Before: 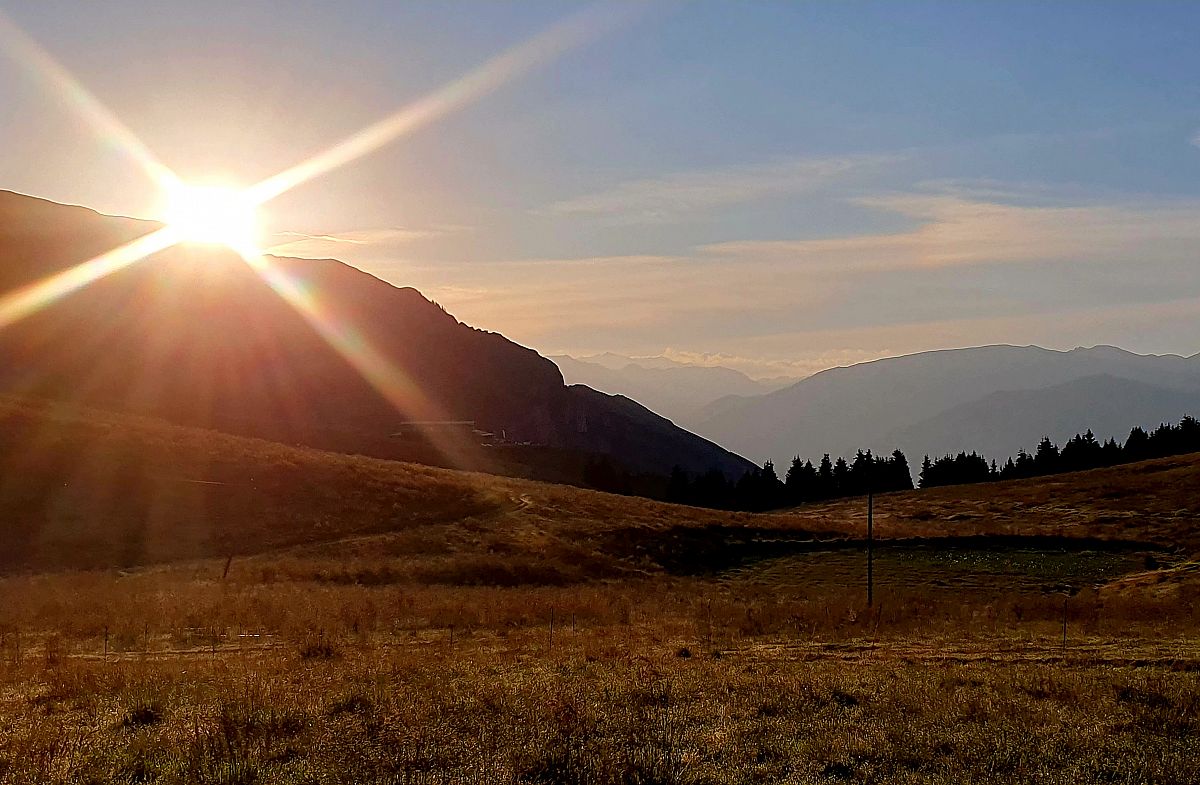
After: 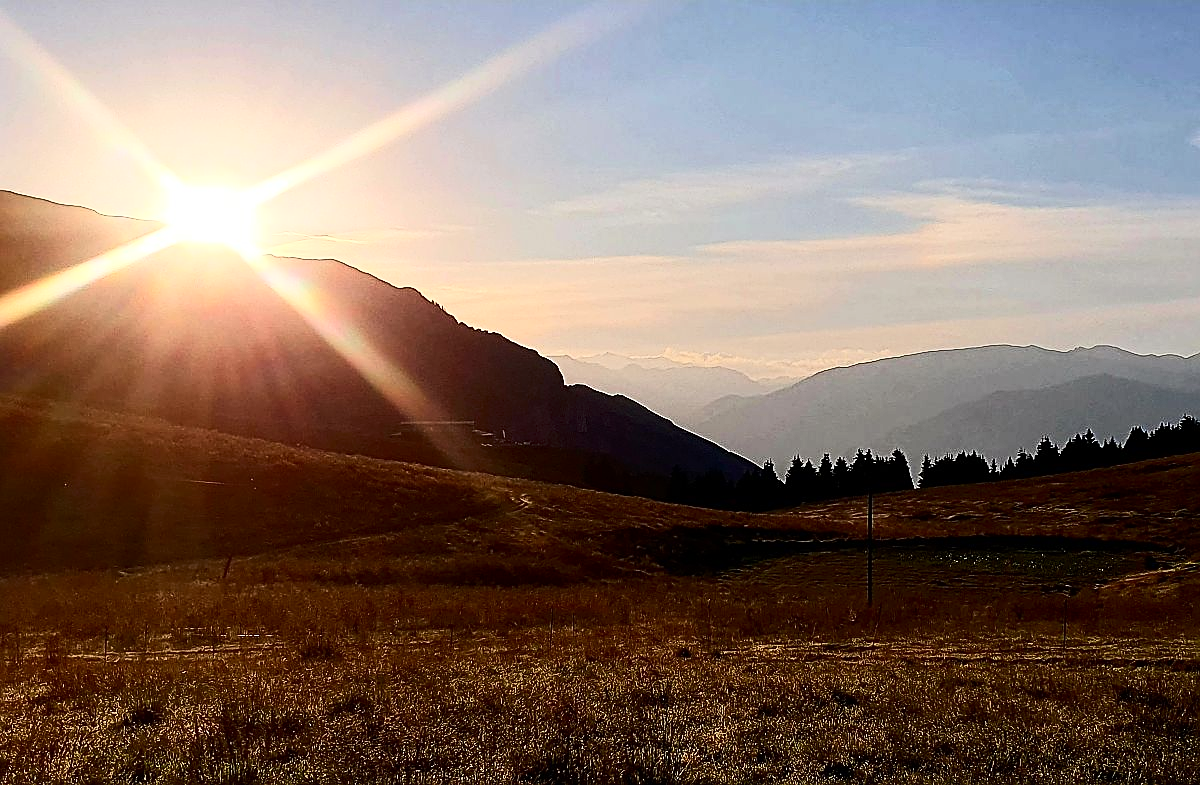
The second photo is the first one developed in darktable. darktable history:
contrast brightness saturation: contrast 0.381, brightness 0.098
sharpen: on, module defaults
